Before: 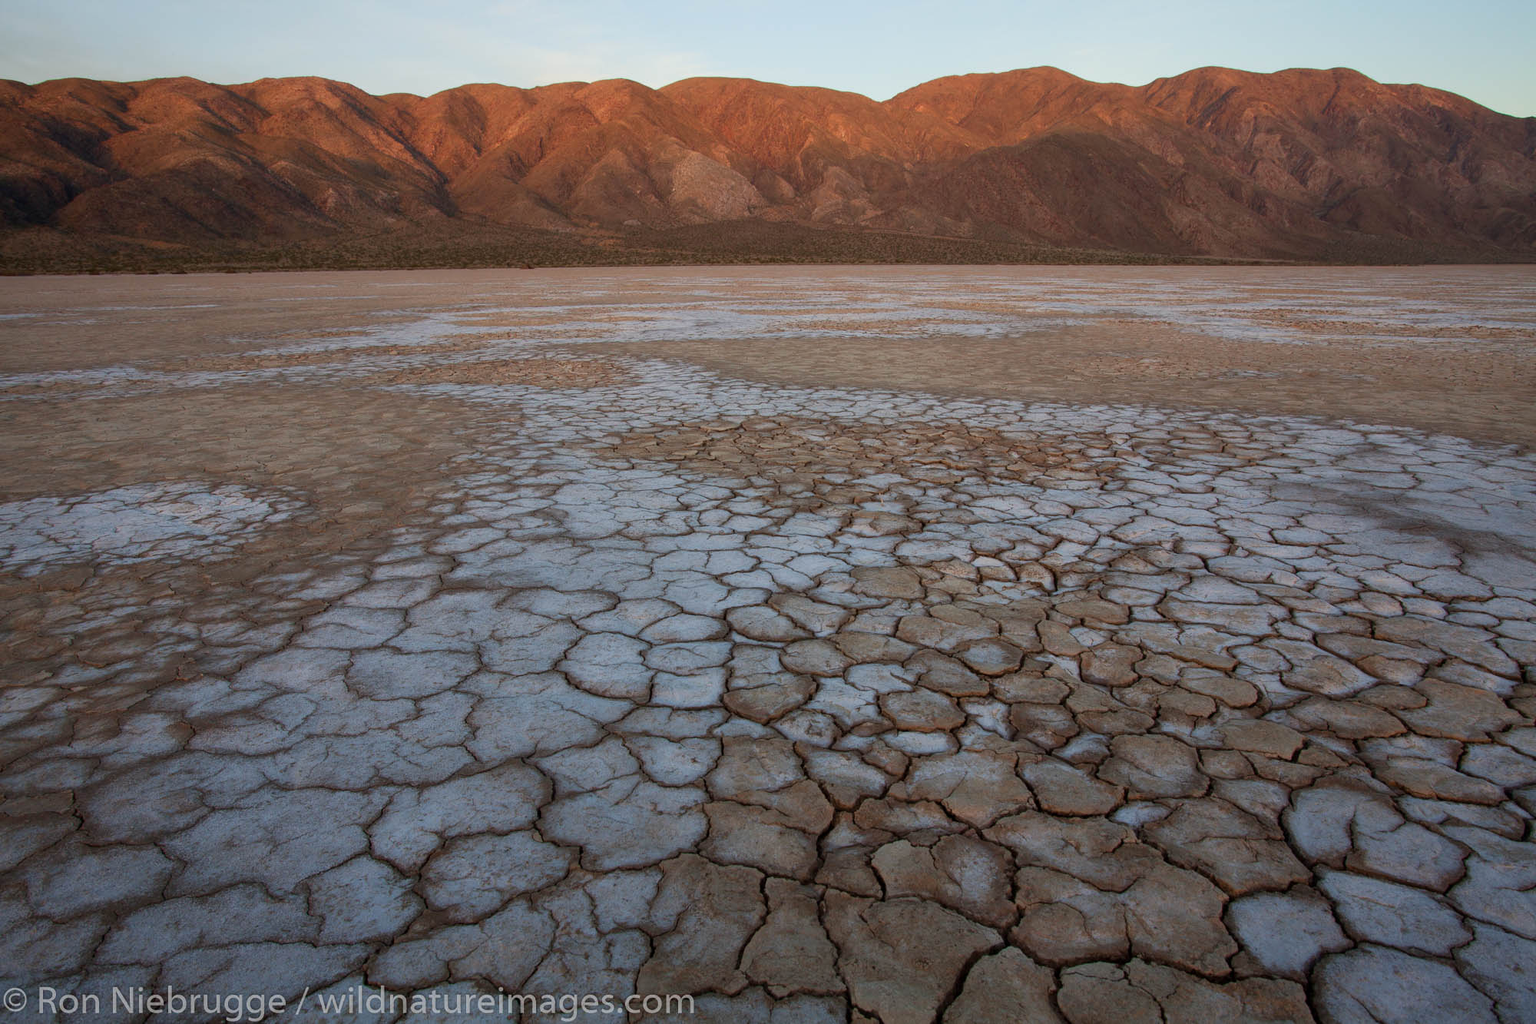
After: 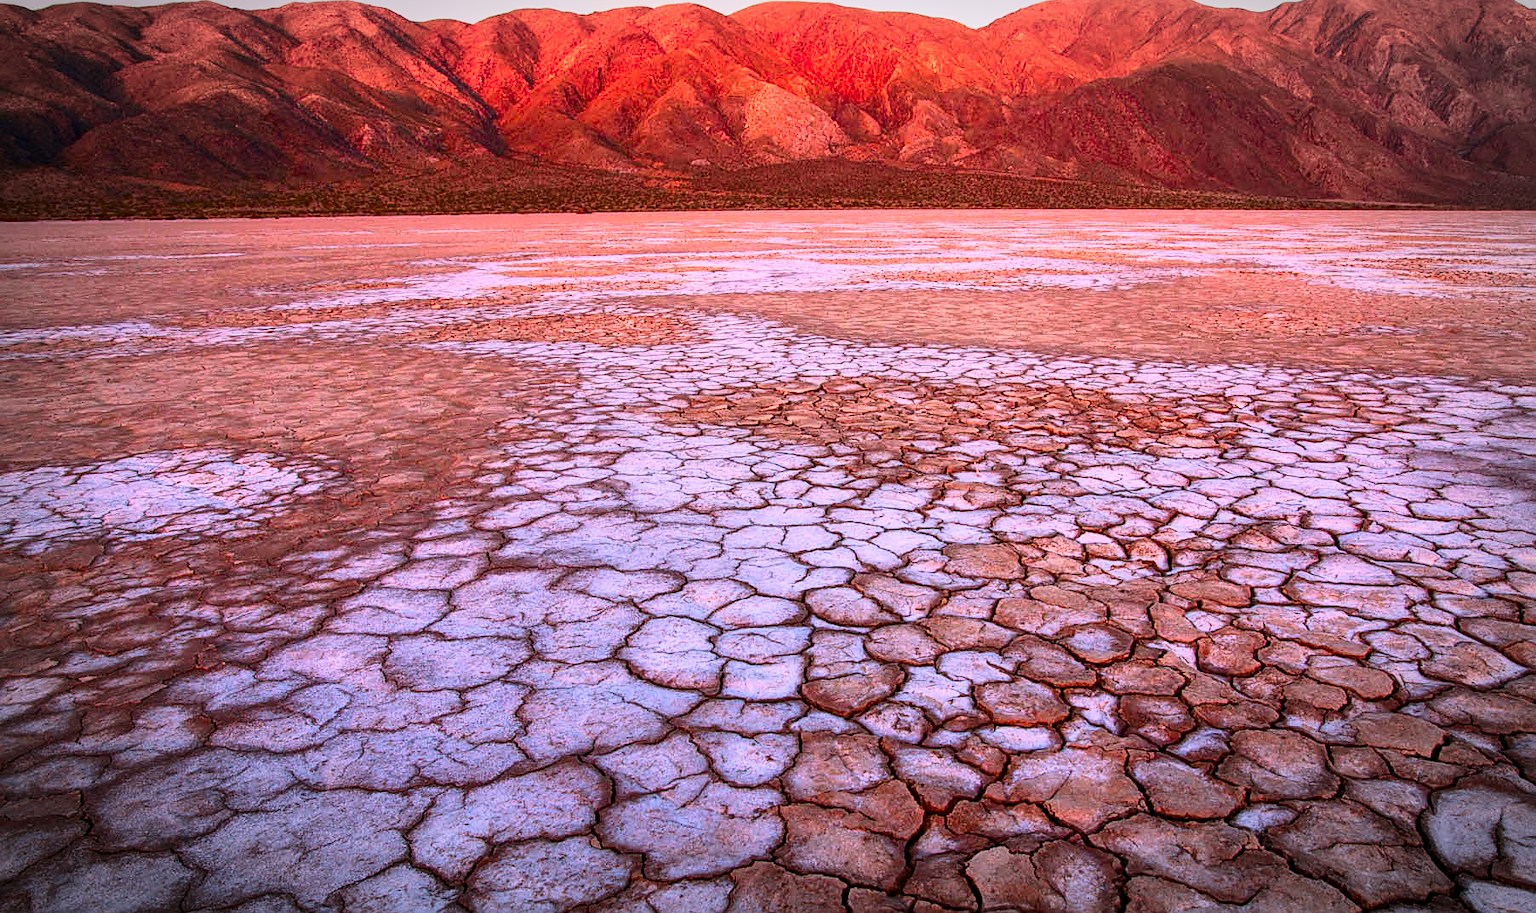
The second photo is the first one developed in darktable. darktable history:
local contrast: on, module defaults
crop: top 7.49%, right 9.717%, bottom 11.943%
sharpen: on, module defaults
vignetting: automatic ratio true
white balance: red 1.188, blue 1.11
base curve: curves: ch0 [(0, 0) (0.088, 0.125) (0.176, 0.251) (0.354, 0.501) (0.613, 0.749) (1, 0.877)], preserve colors none
contrast brightness saturation: contrast 0.26, brightness 0.02, saturation 0.87
